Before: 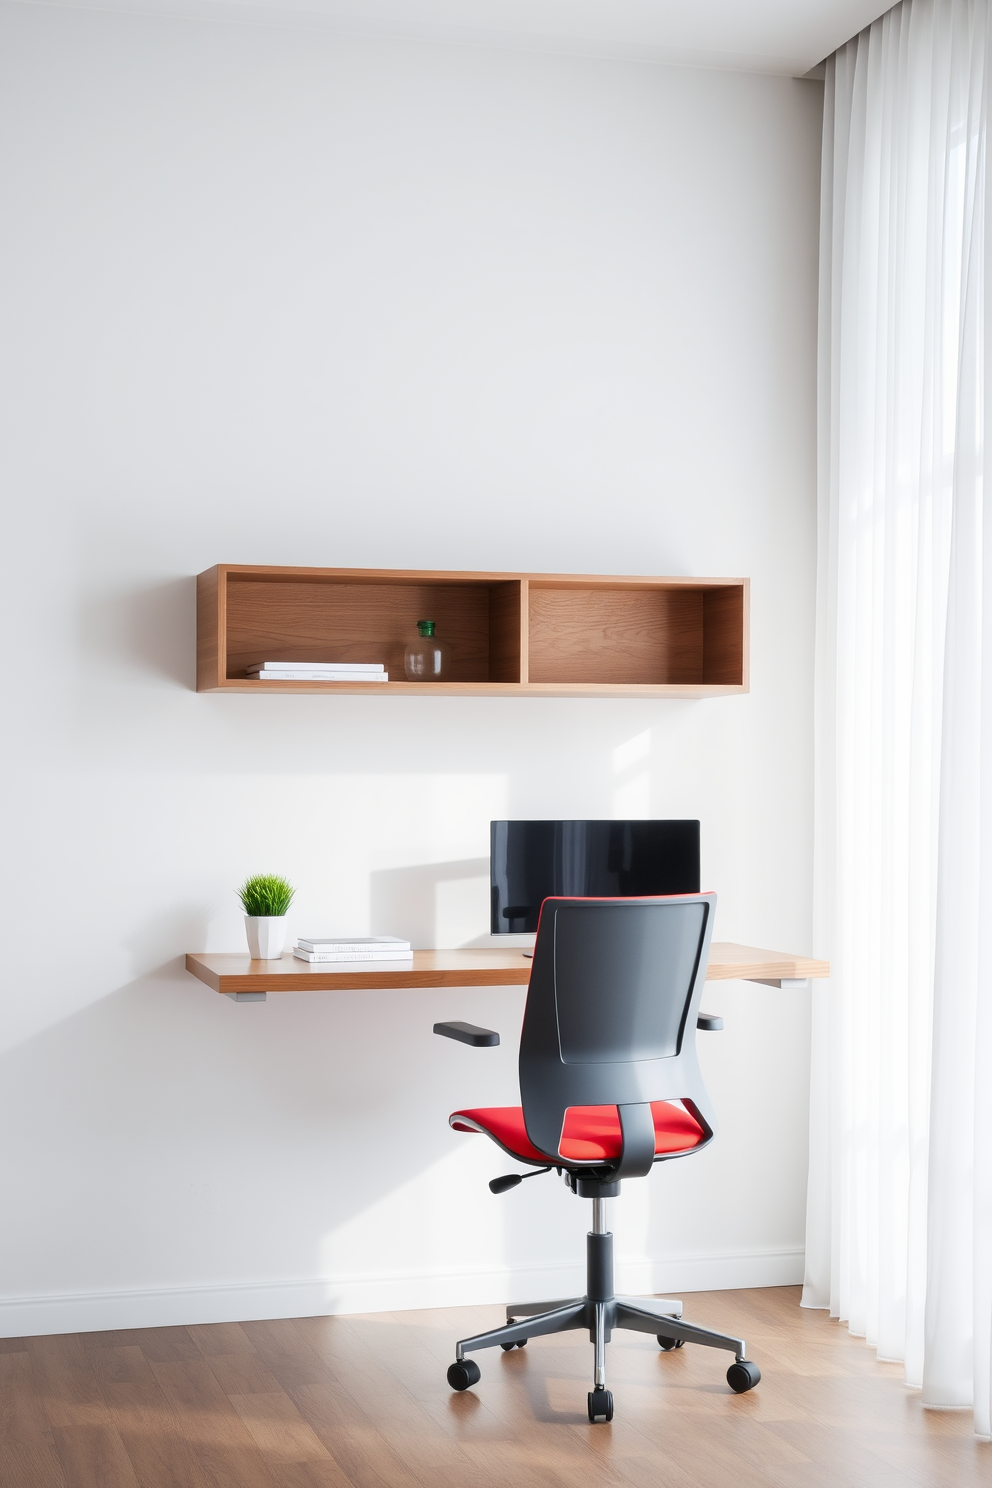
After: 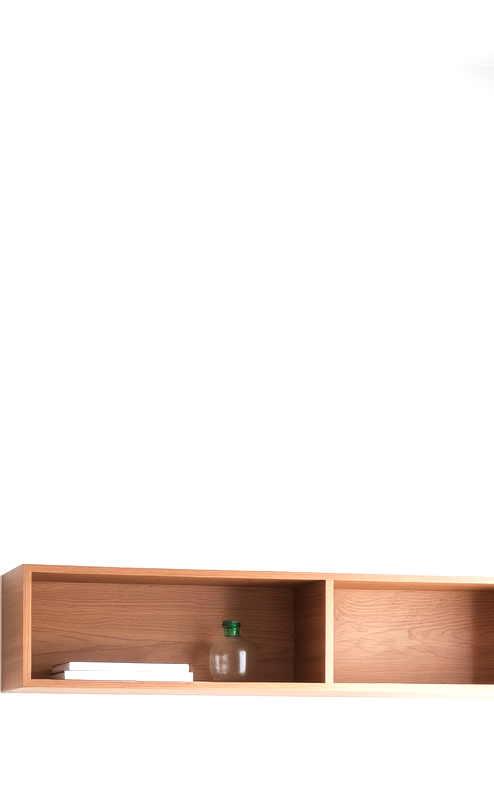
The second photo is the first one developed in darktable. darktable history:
exposure: exposure 0.743 EV, compensate highlight preservation false
crop: left 19.677%, right 30.465%, bottom 46.314%
